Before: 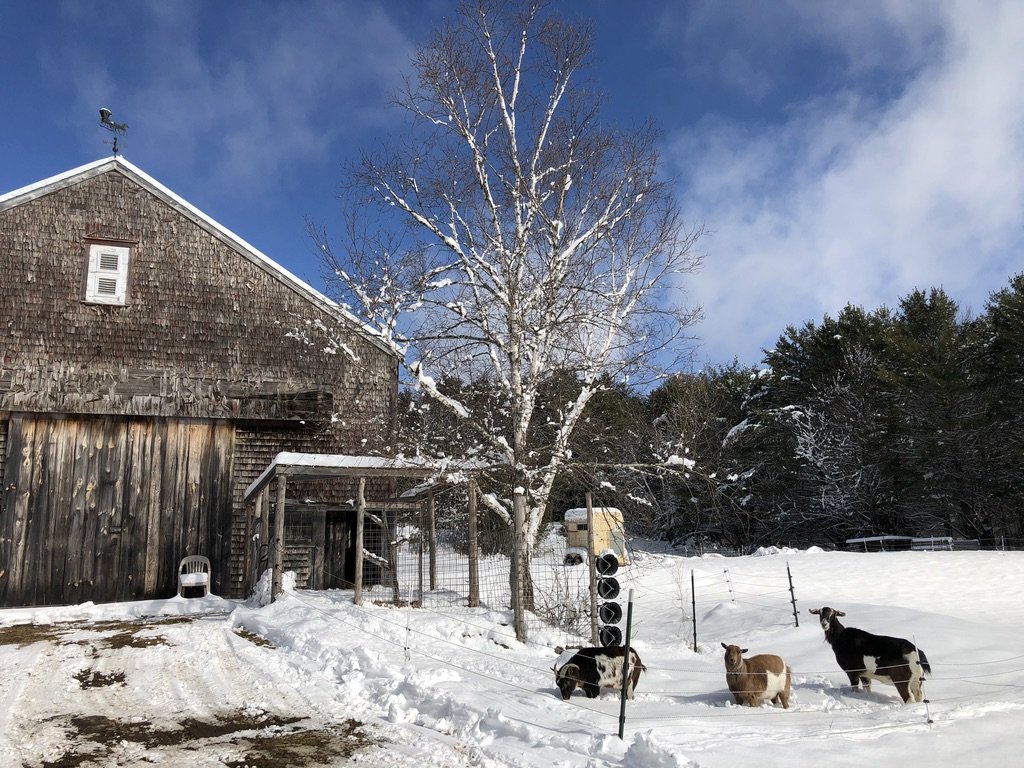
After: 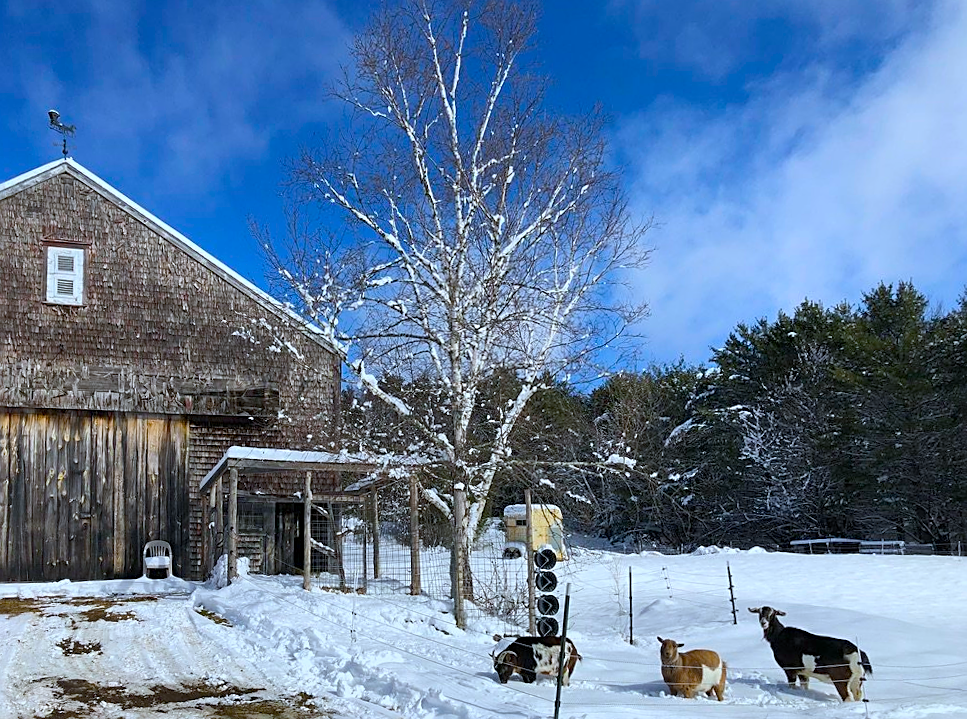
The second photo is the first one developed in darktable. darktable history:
rotate and perspective: rotation 0.062°, lens shift (vertical) 0.115, lens shift (horizontal) -0.133, crop left 0.047, crop right 0.94, crop top 0.061, crop bottom 0.94
color calibration: illuminant custom, x 0.368, y 0.373, temperature 4330.32 K
sharpen: on, module defaults
color balance: input saturation 134.34%, contrast -10.04%, contrast fulcrum 19.67%, output saturation 133.51%
